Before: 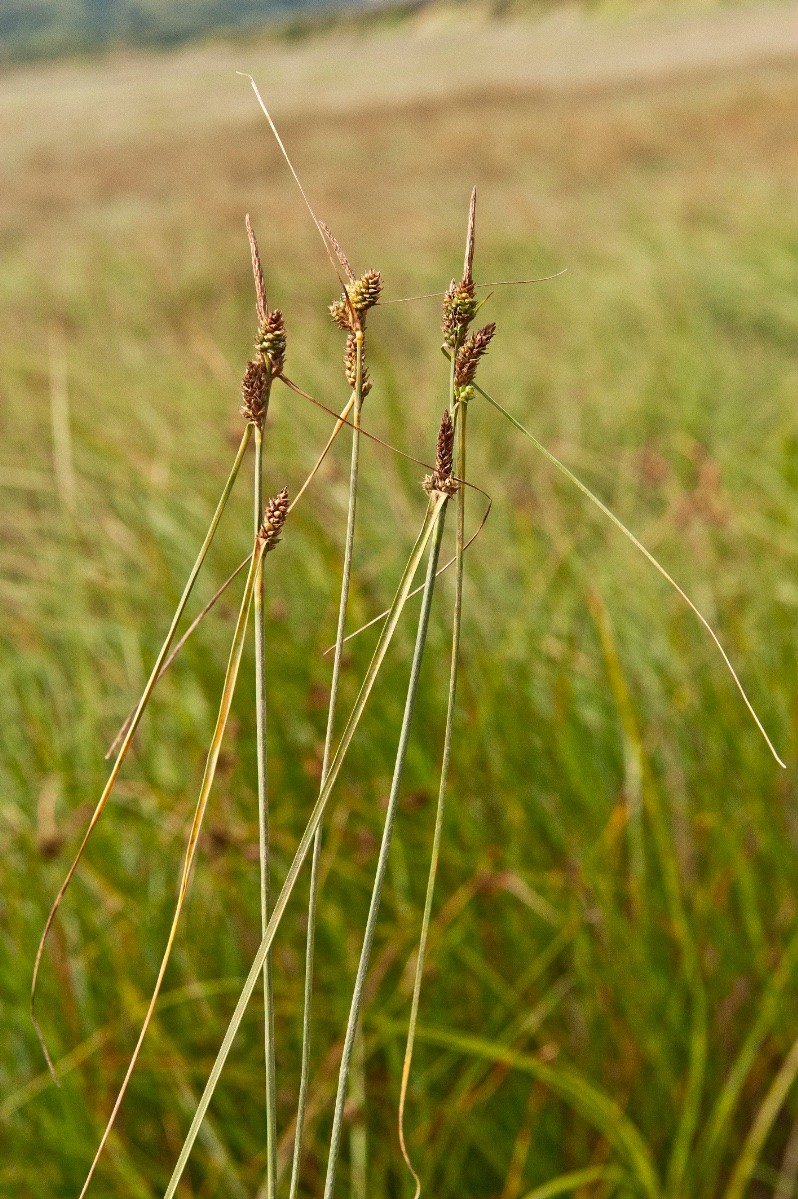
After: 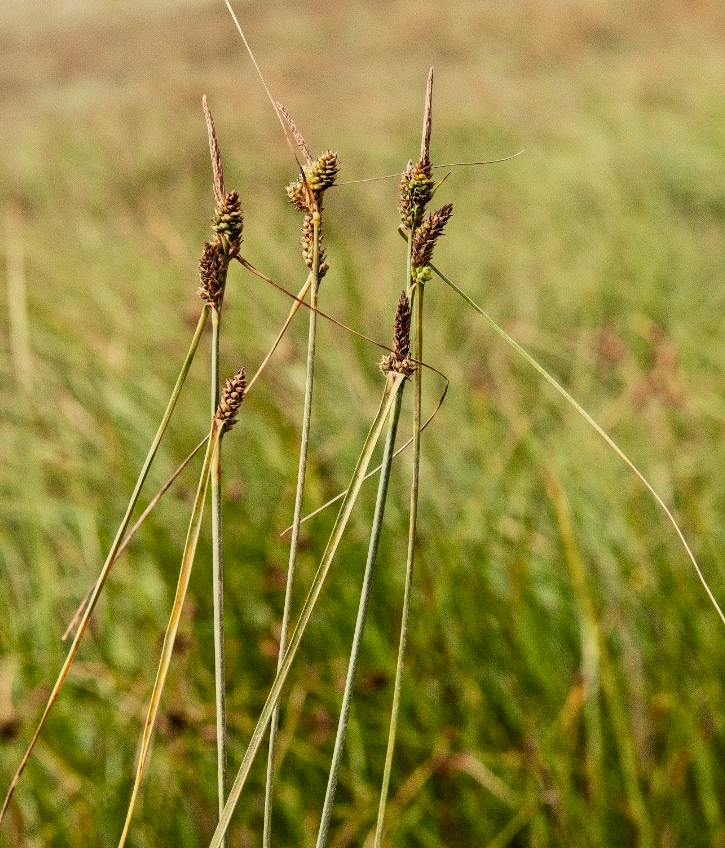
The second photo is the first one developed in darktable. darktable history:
filmic rgb: black relative exposure -7.5 EV, white relative exposure 5 EV, hardness 3.34, contrast 1.299, color science v6 (2022)
local contrast: on, module defaults
crop: left 5.442%, top 9.962%, right 3.668%, bottom 19.231%
